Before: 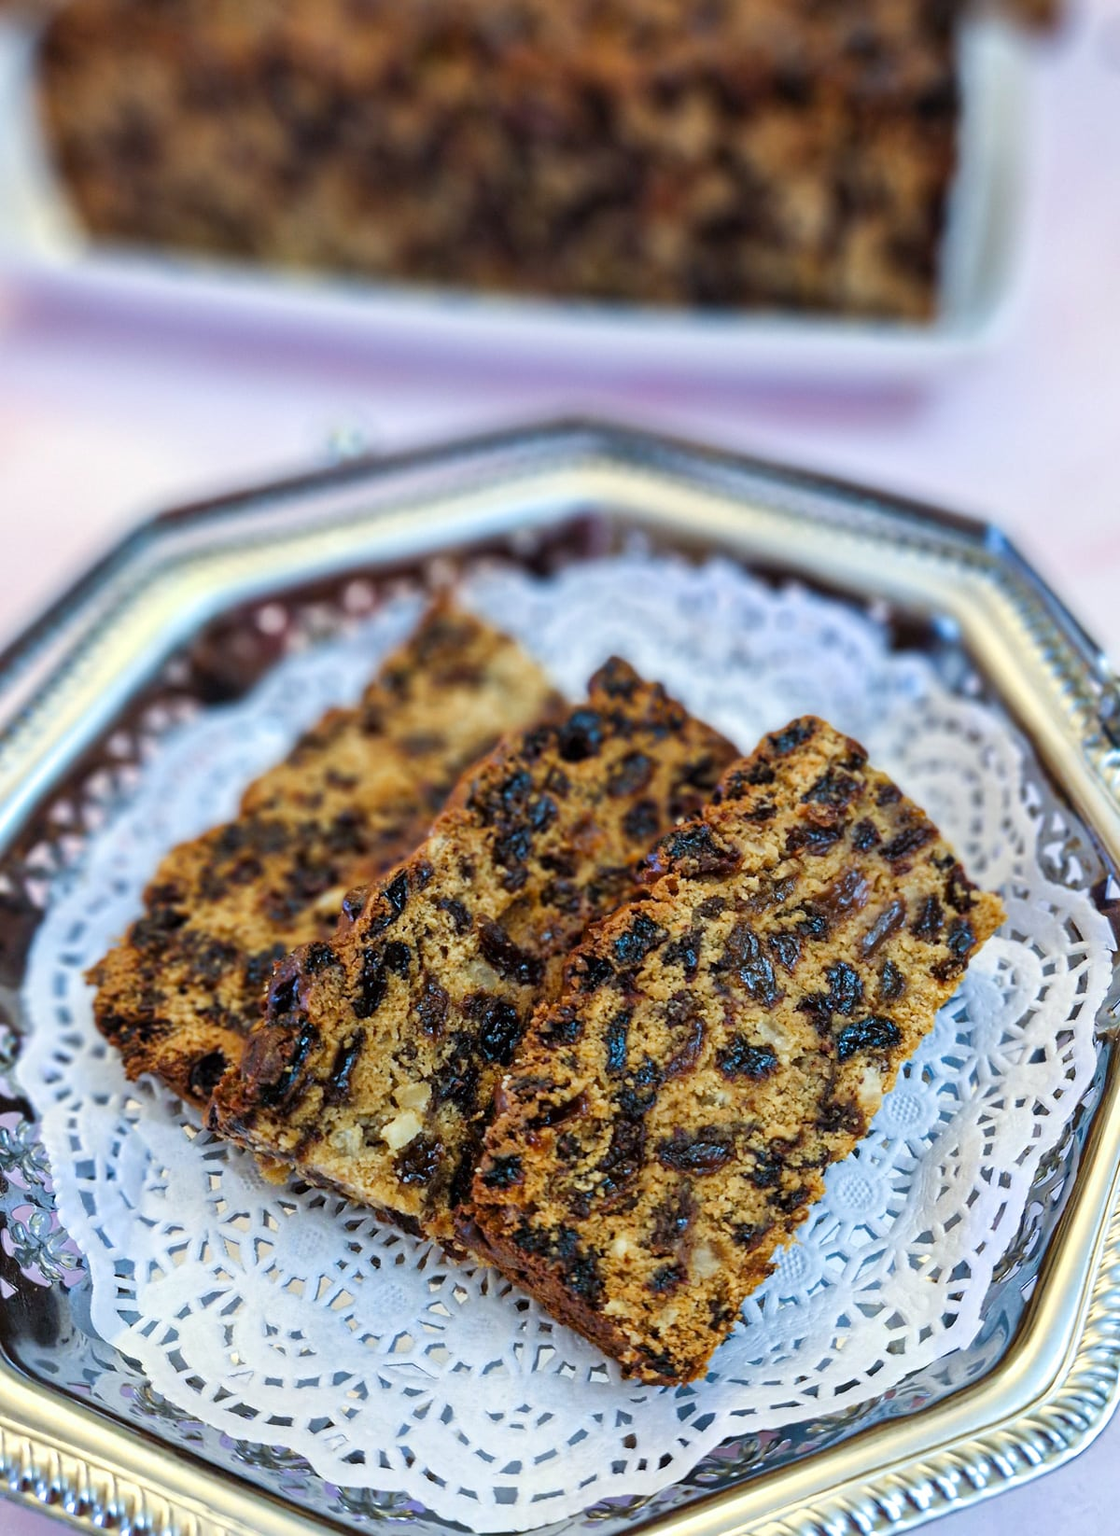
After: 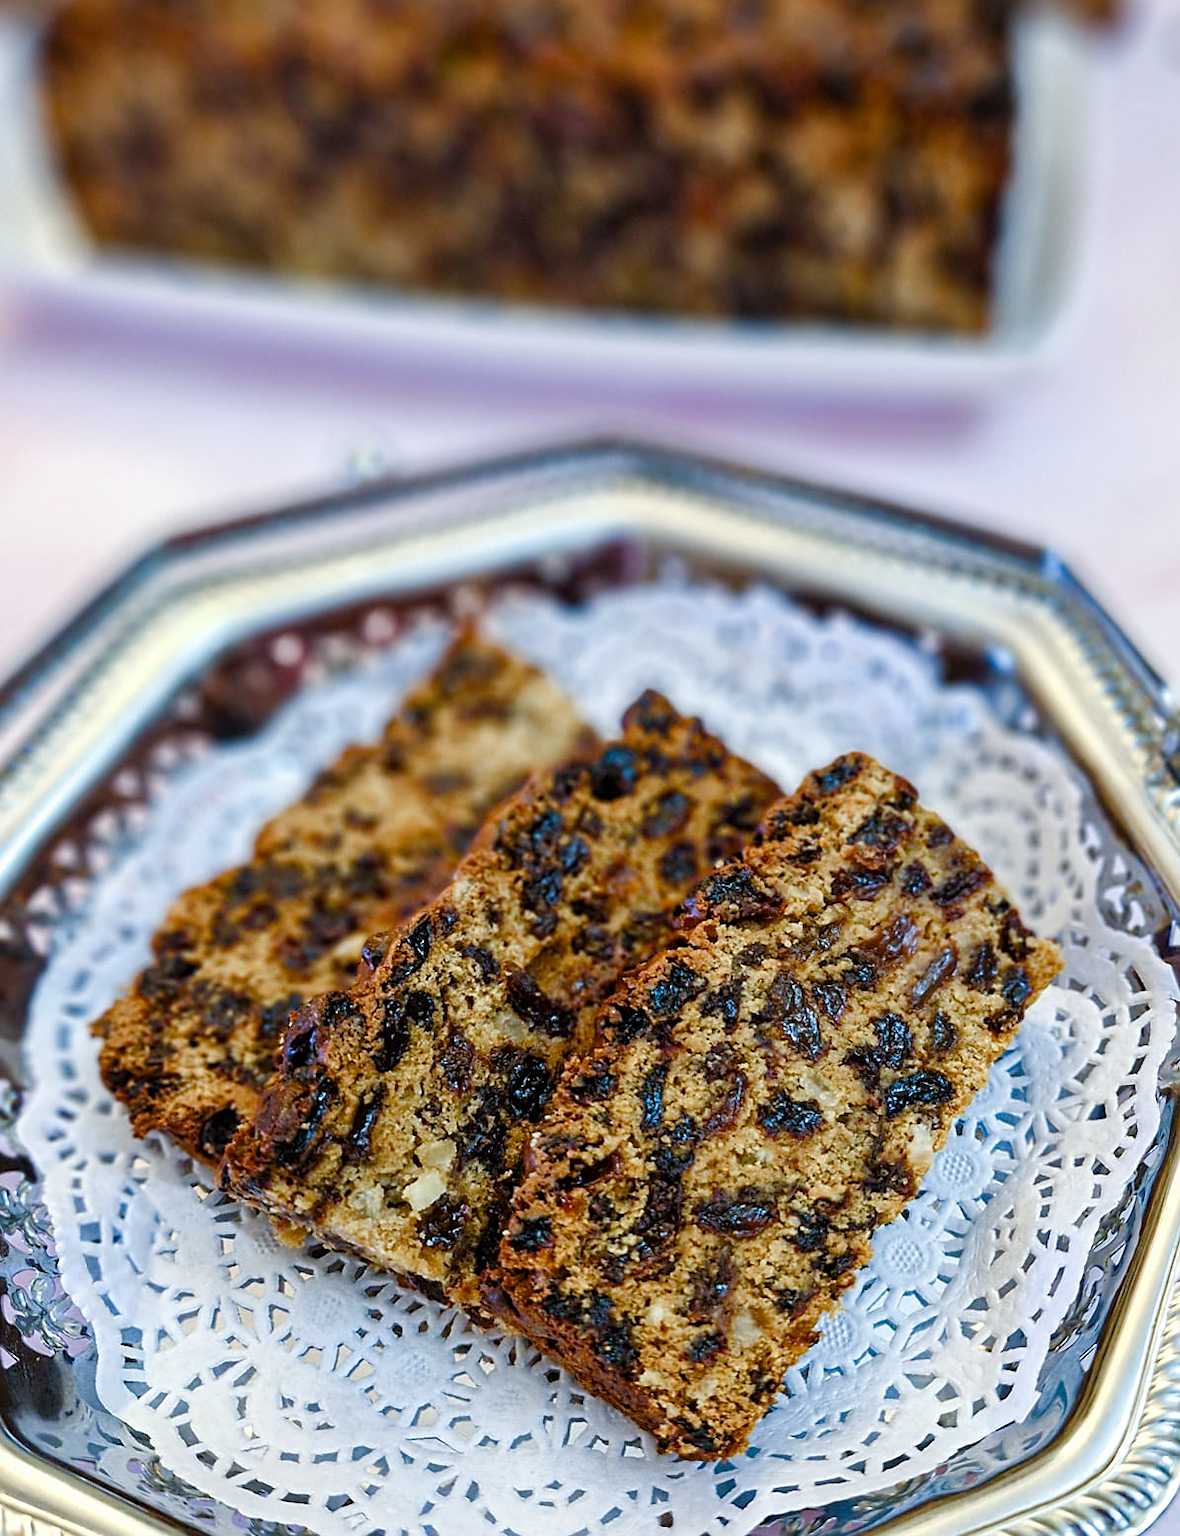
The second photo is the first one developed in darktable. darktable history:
crop: top 0.362%, right 0.258%, bottom 5.093%
color balance rgb: shadows lift › chroma 0.846%, shadows lift › hue 111.1°, perceptual saturation grading › global saturation 0.895%, perceptual saturation grading › highlights -33.903%, perceptual saturation grading › mid-tones 14.934%, perceptual saturation grading › shadows 48.383%
sharpen: amount 0.491
